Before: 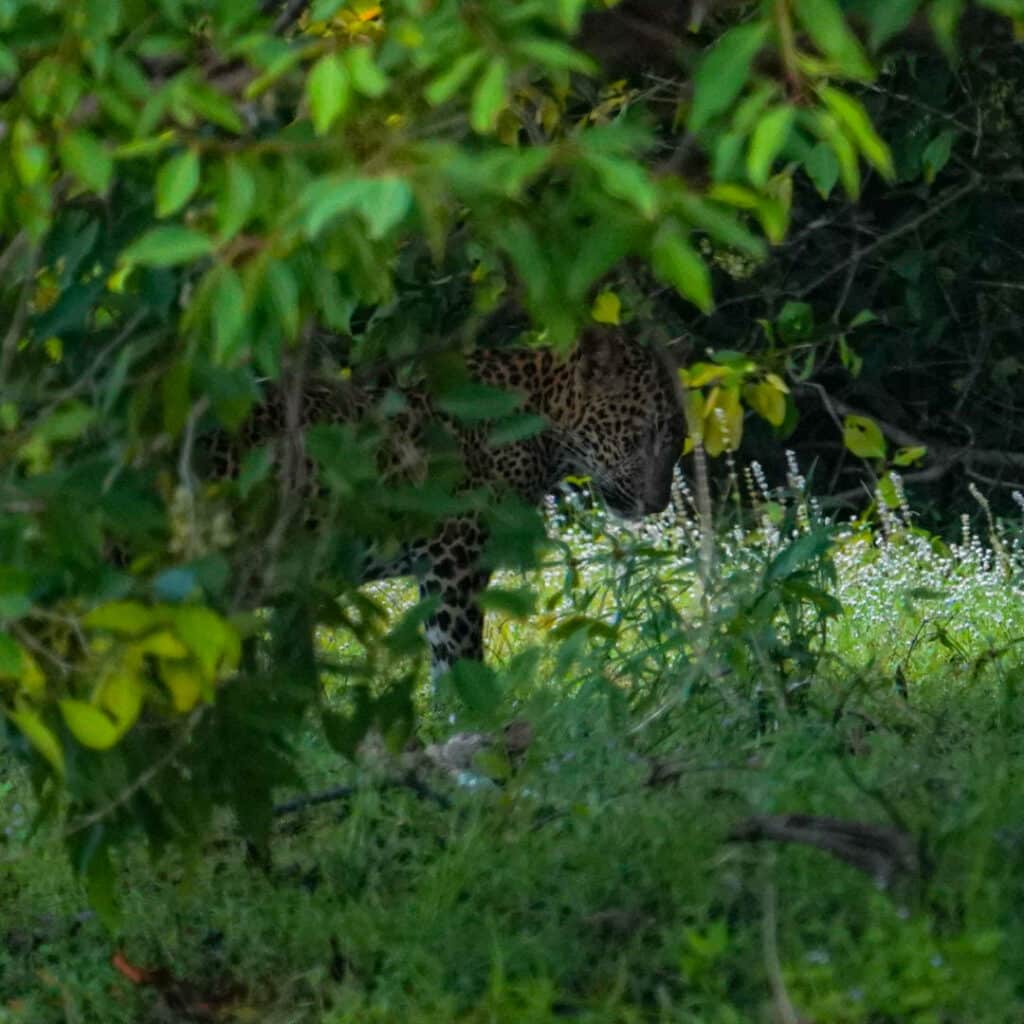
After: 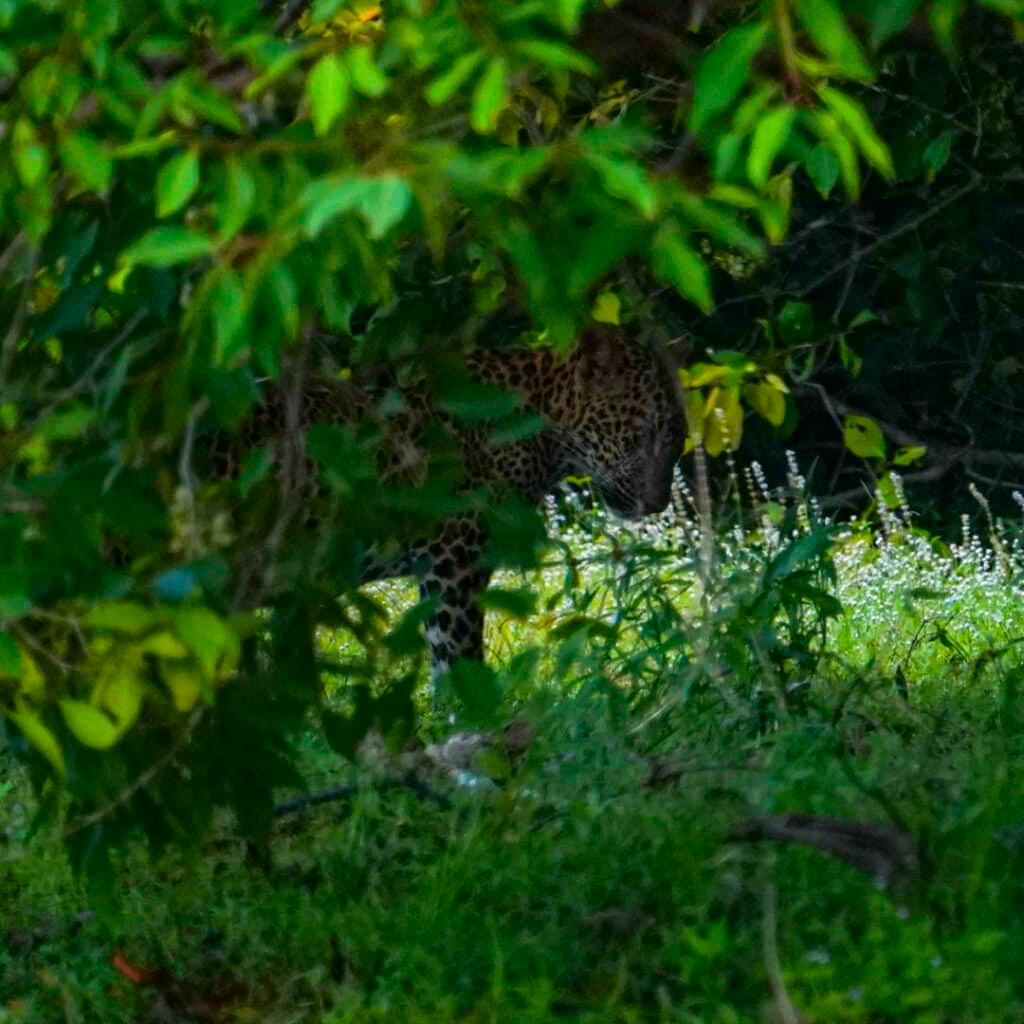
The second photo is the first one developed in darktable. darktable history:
contrast brightness saturation: contrast 0.173, saturation 0.303
